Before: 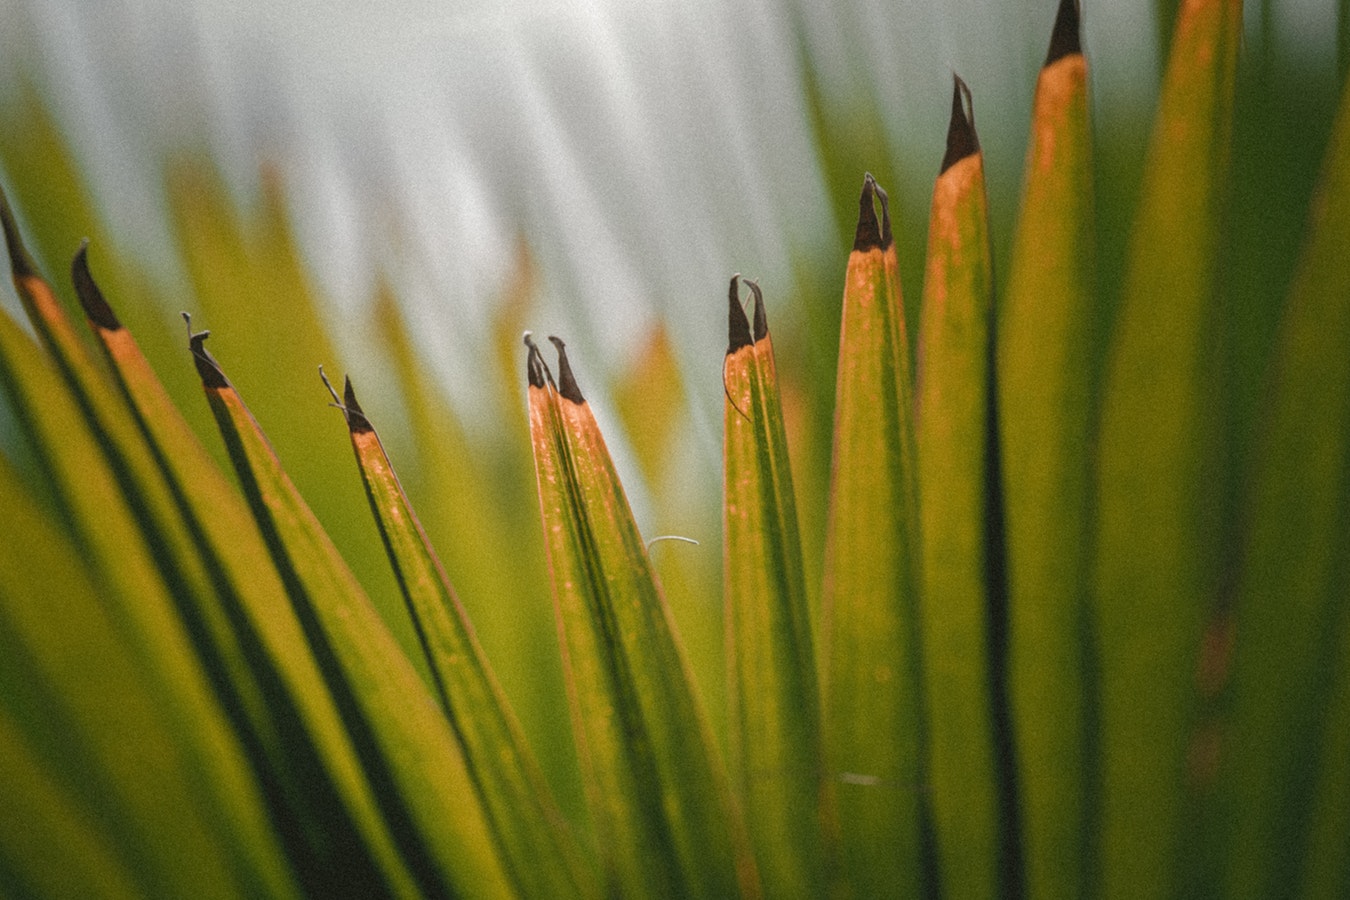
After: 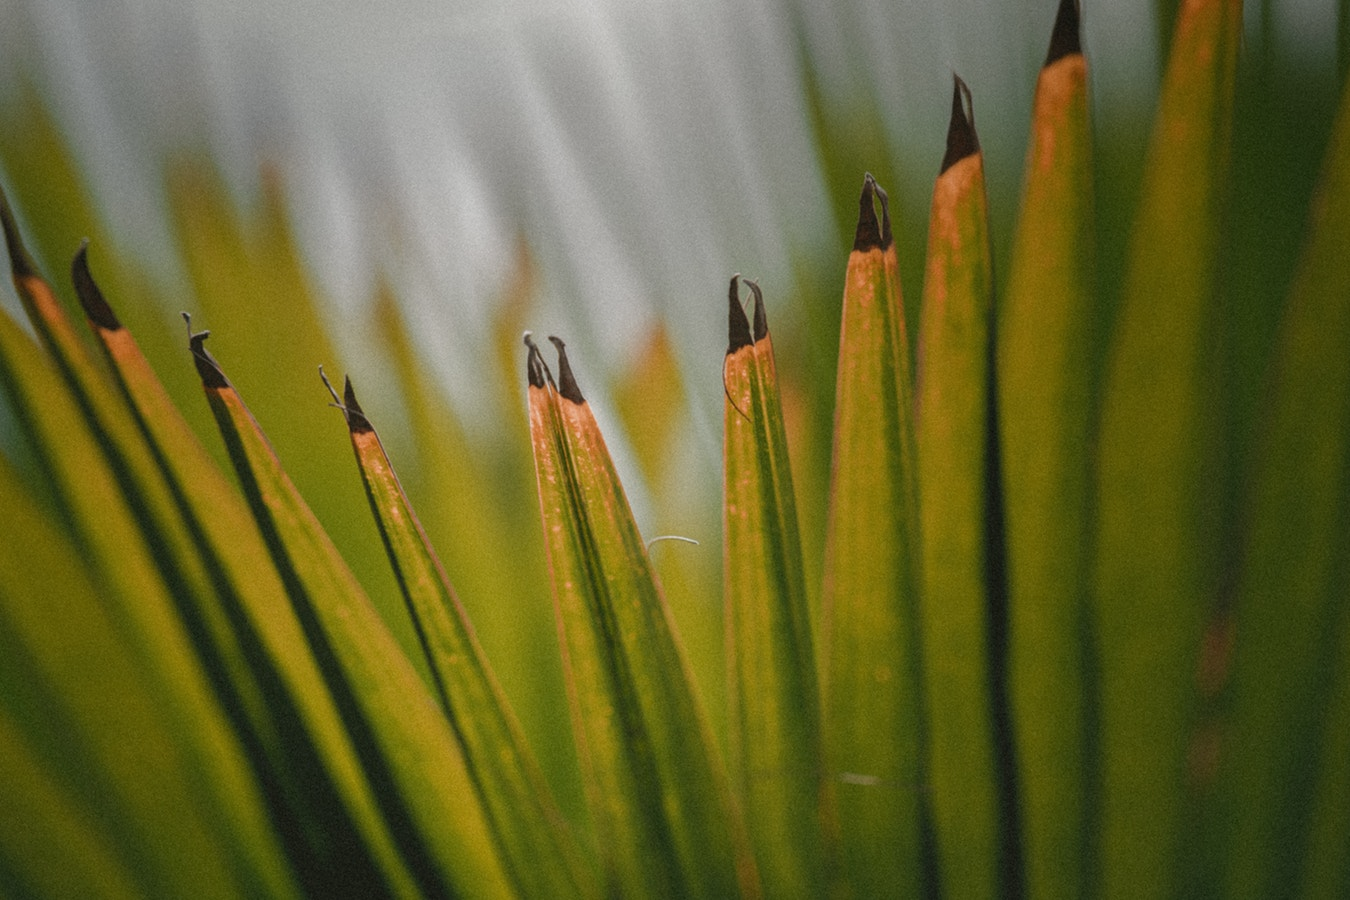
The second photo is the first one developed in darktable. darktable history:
graduated density: on, module defaults
exposure: black level correction 0, compensate exposure bias true, compensate highlight preservation false
